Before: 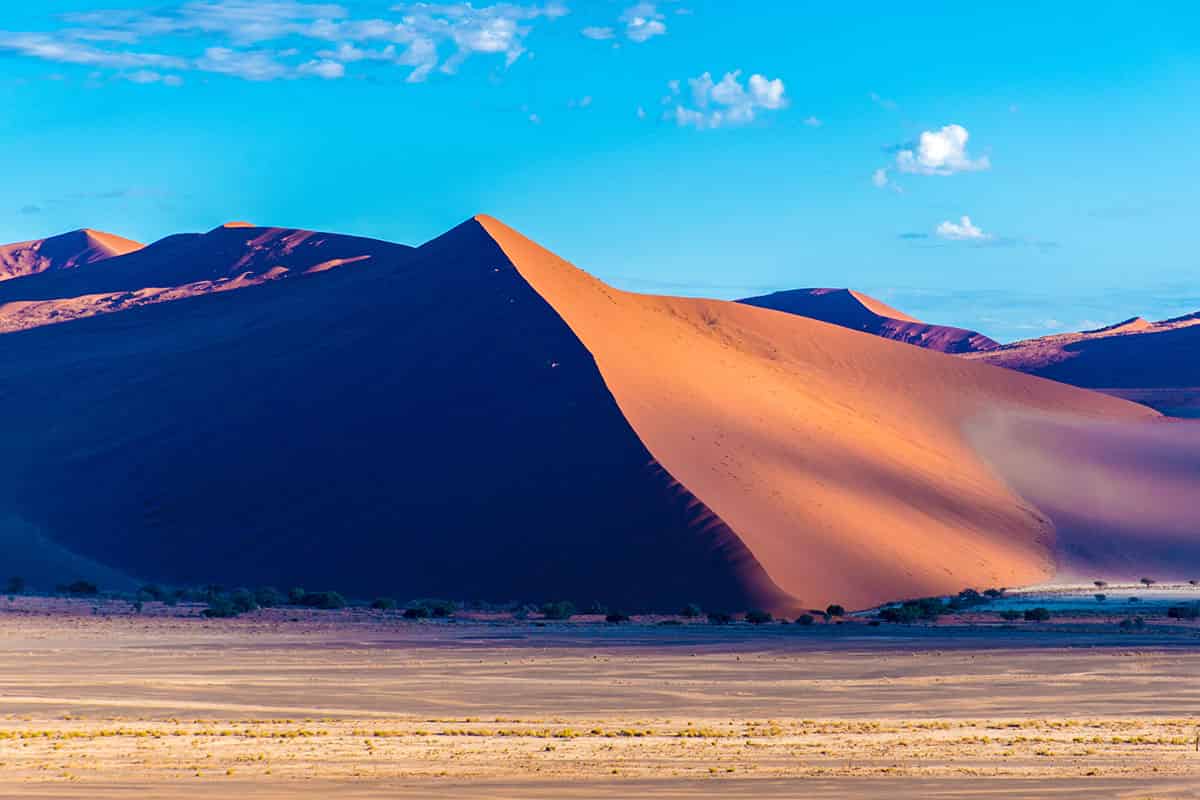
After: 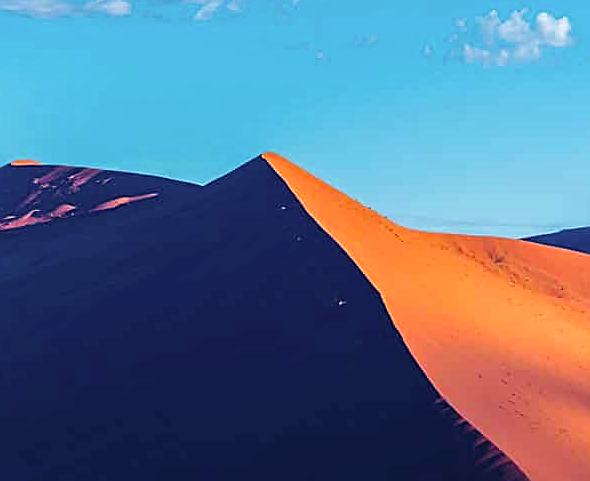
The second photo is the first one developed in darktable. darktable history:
sharpen: on, module defaults
color zones: curves: ch1 [(0, 0.679) (0.143, 0.647) (0.286, 0.261) (0.378, -0.011) (0.571, 0.396) (0.714, 0.399) (0.857, 0.406) (1, 0.679)]
crop: left 17.794%, top 7.795%, right 32.959%, bottom 32.047%
